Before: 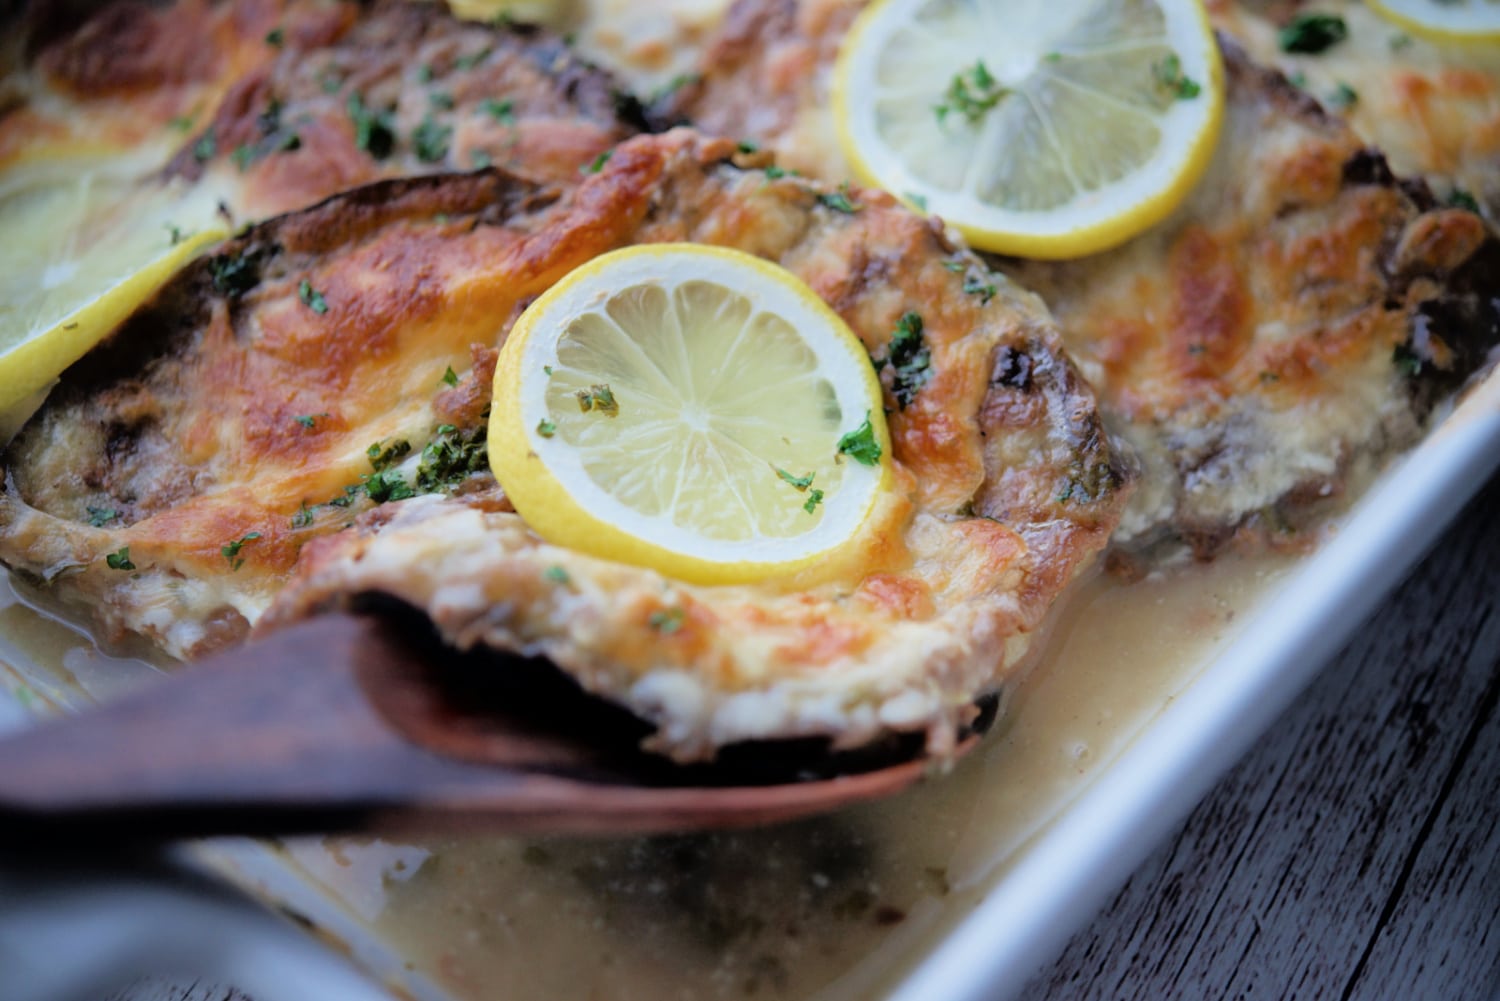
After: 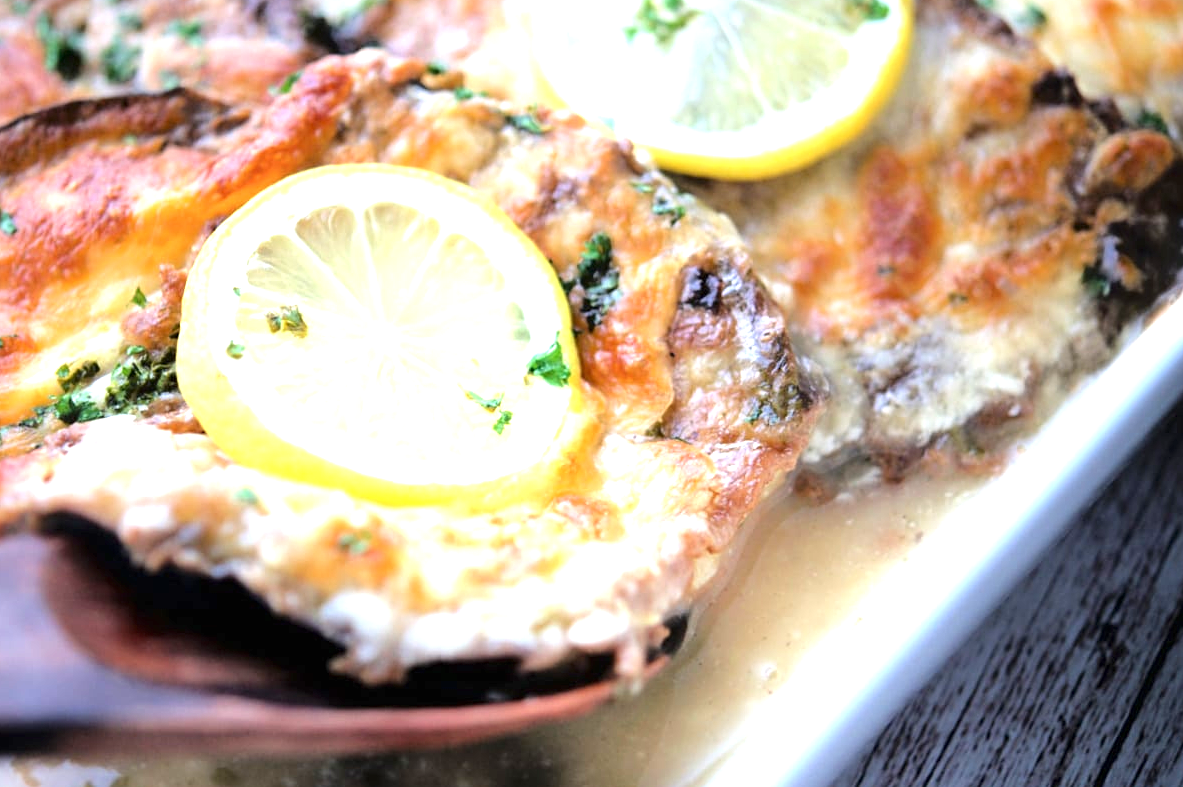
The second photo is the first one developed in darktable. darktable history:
crop and rotate: left 20.74%, top 7.912%, right 0.375%, bottom 13.378%
sharpen: amount 0.2
exposure: black level correction 0, exposure 1.4 EV, compensate highlight preservation false
